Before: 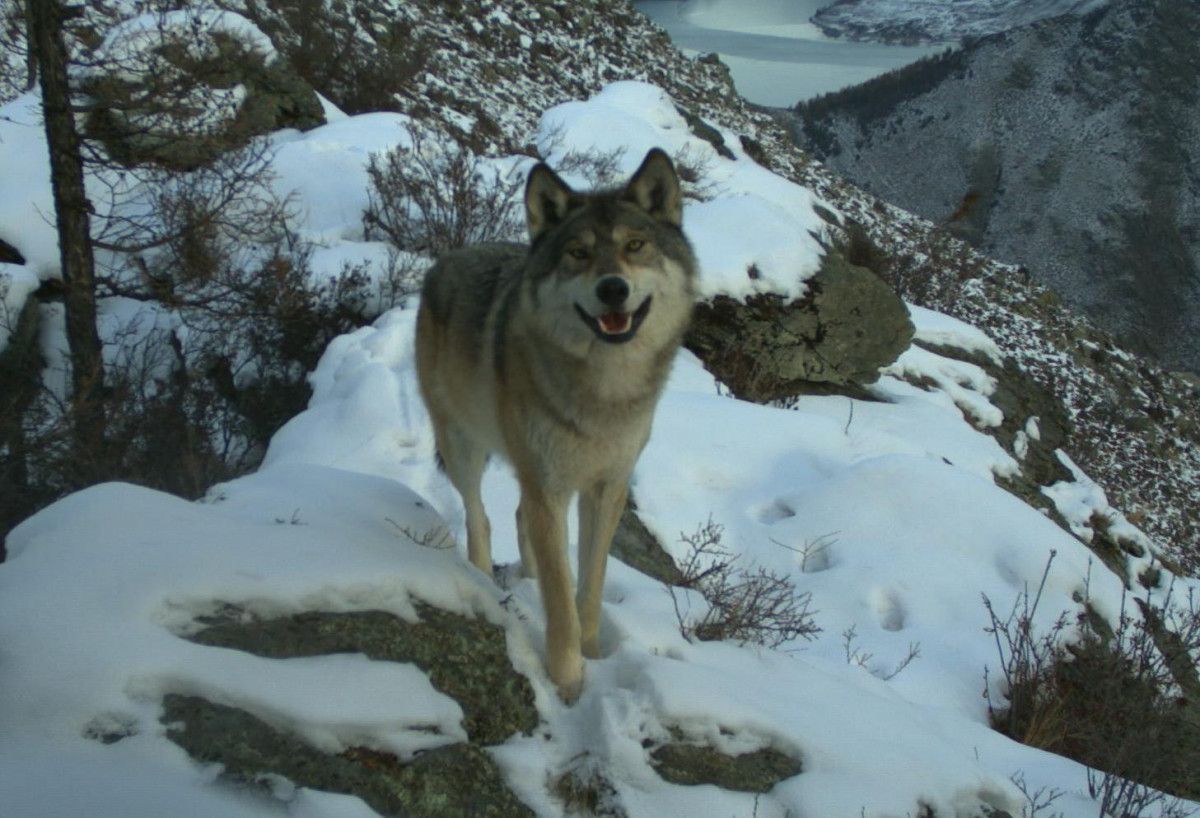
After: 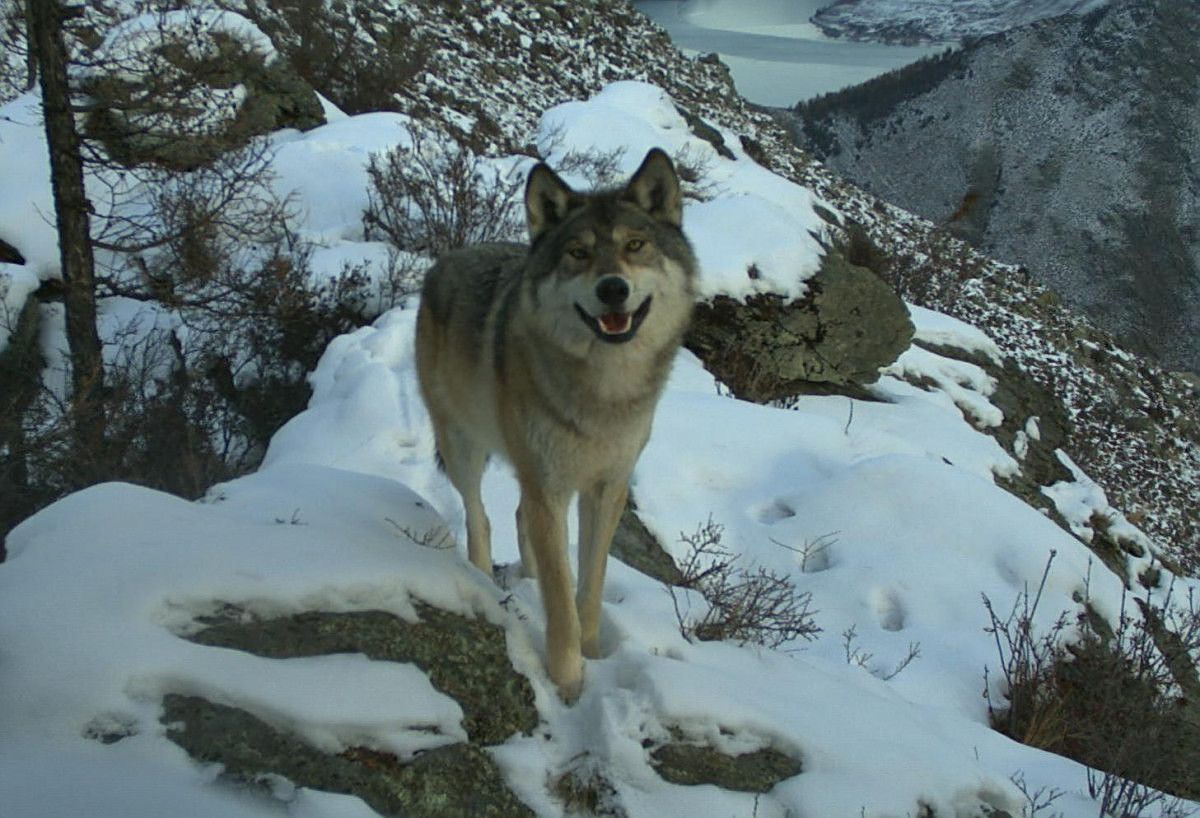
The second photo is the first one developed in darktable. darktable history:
rotate and perspective: automatic cropping original format, crop left 0, crop top 0
shadows and highlights: soften with gaussian
sharpen: on, module defaults
